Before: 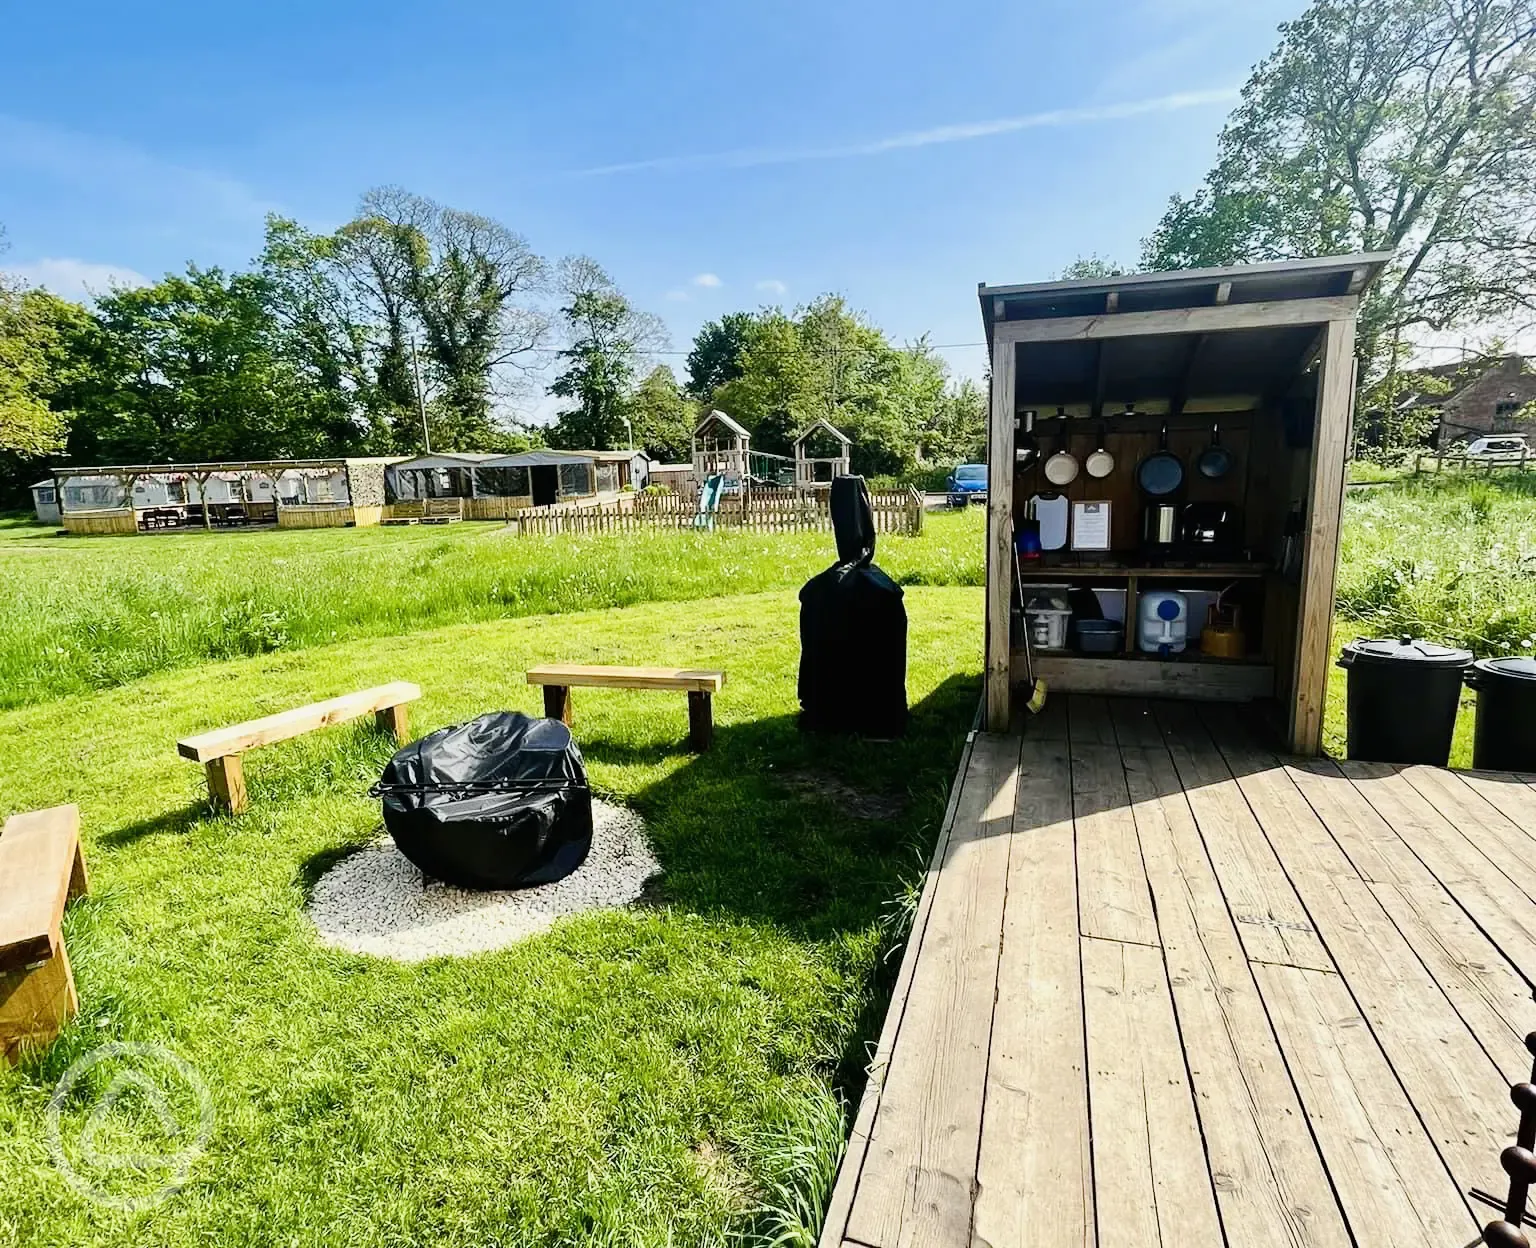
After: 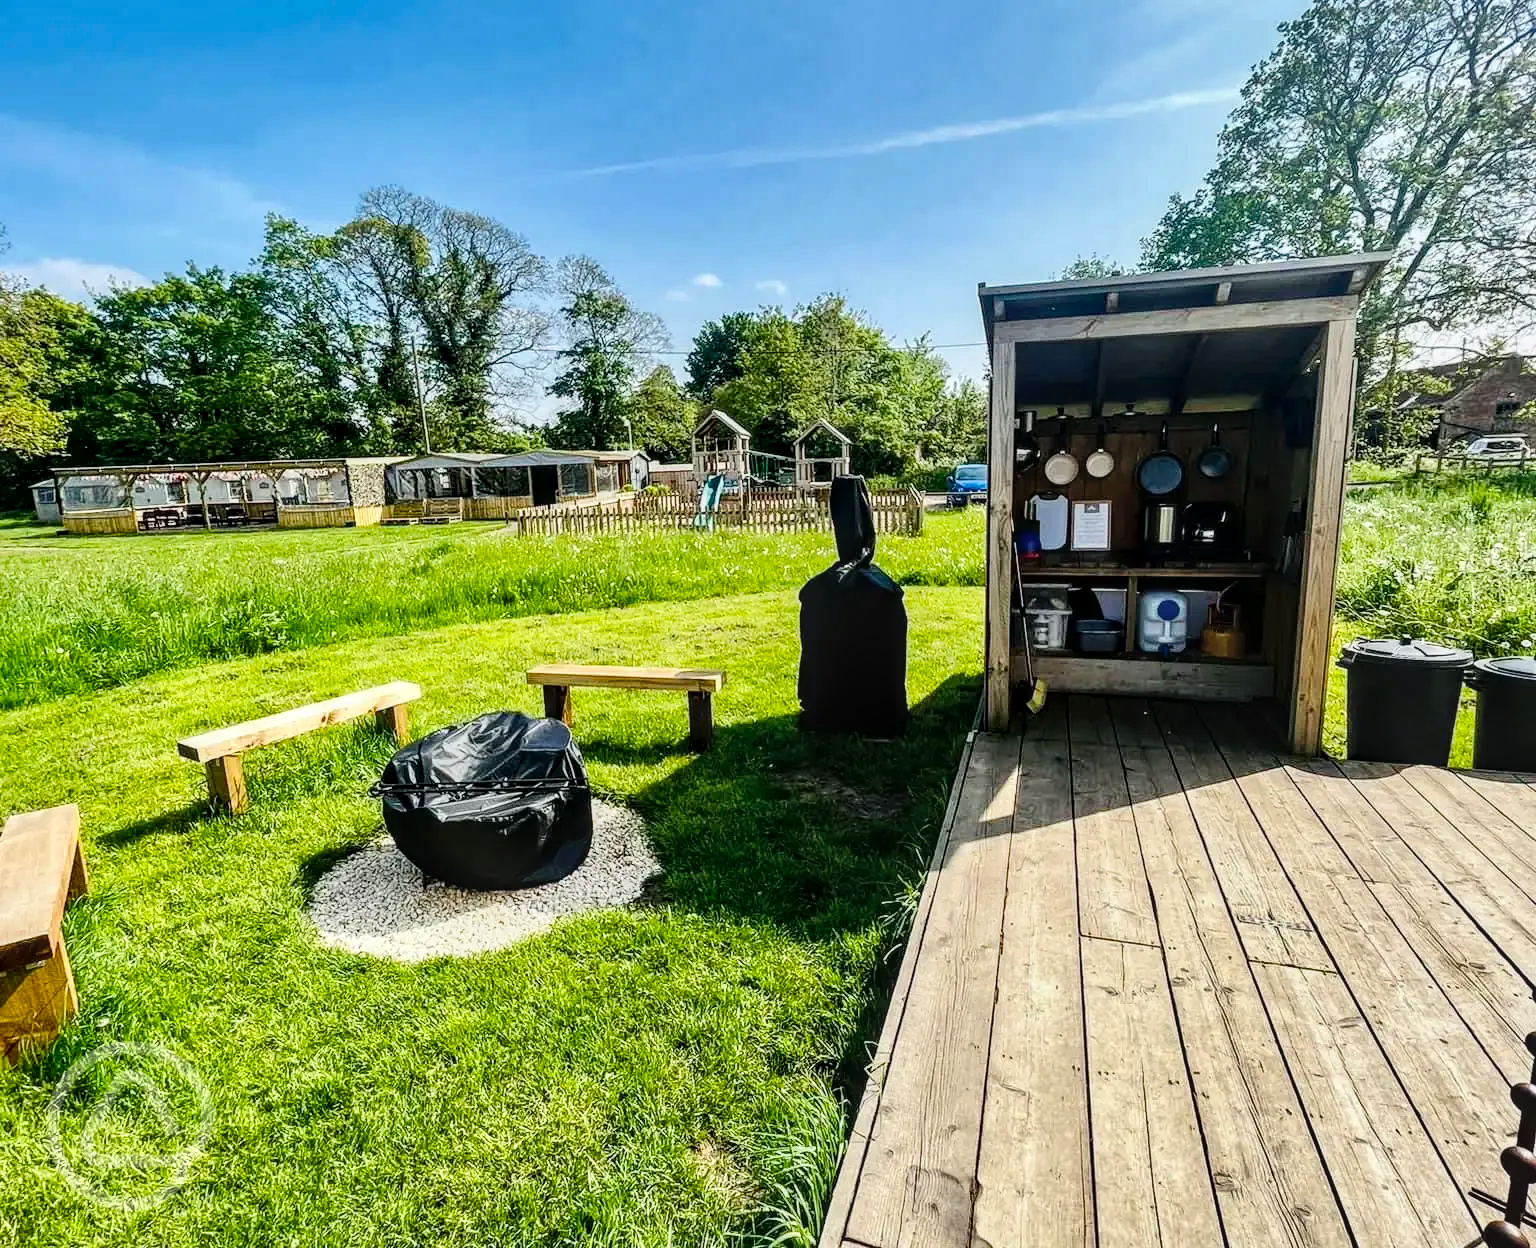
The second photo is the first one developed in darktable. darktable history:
shadows and highlights: radius 136.31, soften with gaussian
local contrast: highlights 63%, detail 143%, midtone range 0.435
